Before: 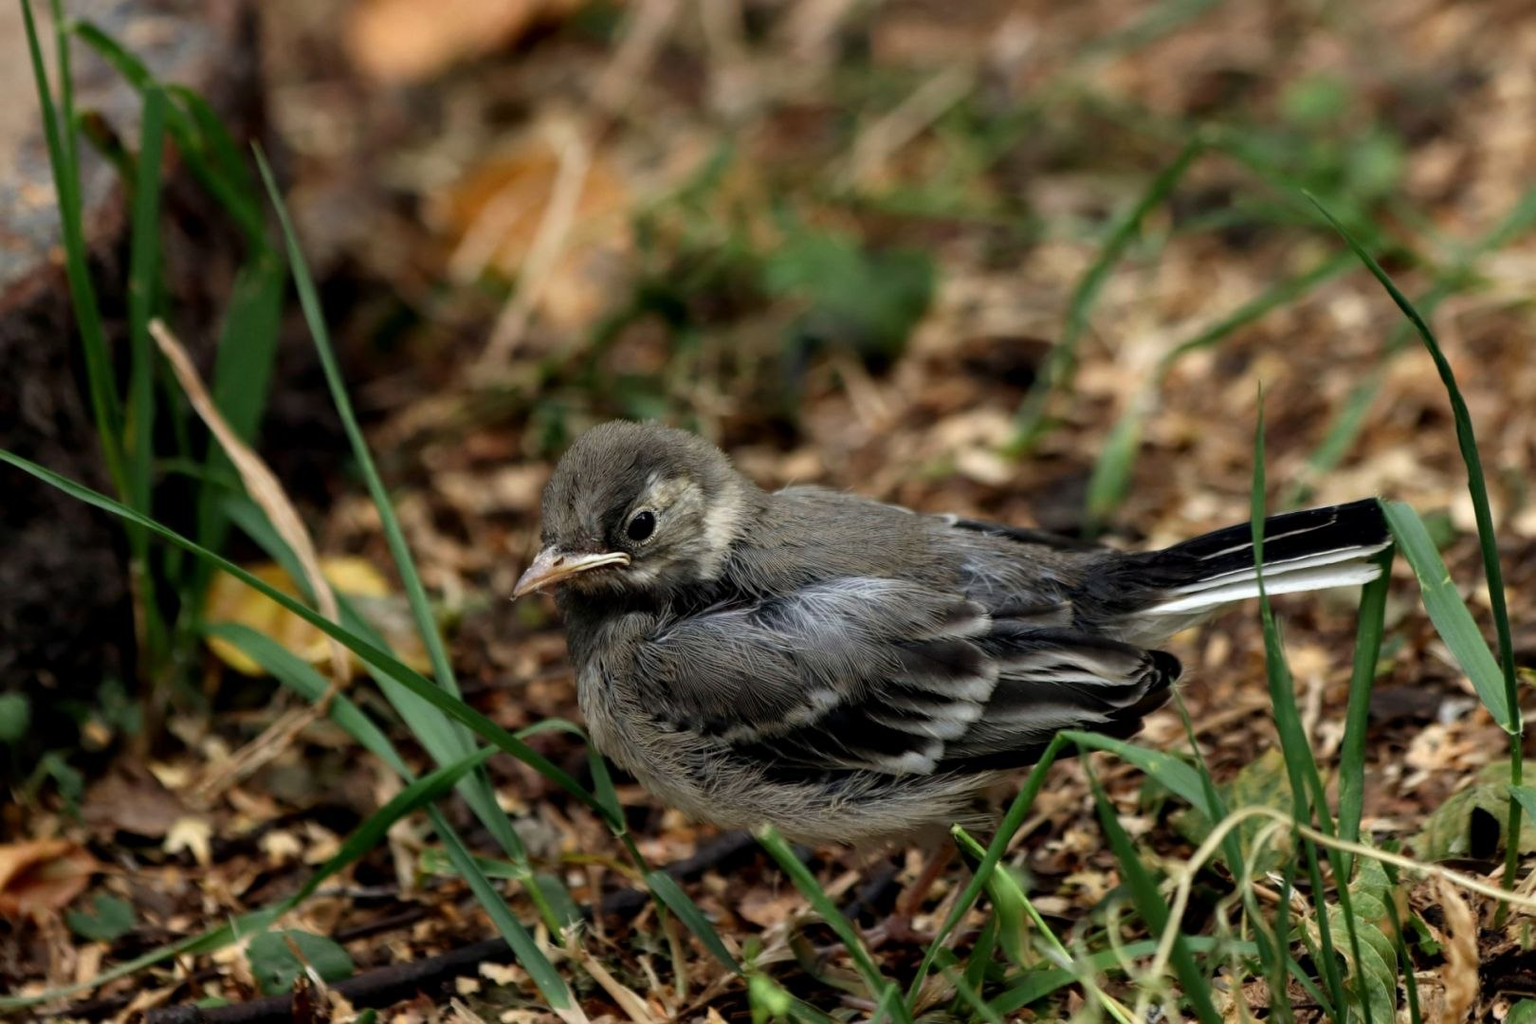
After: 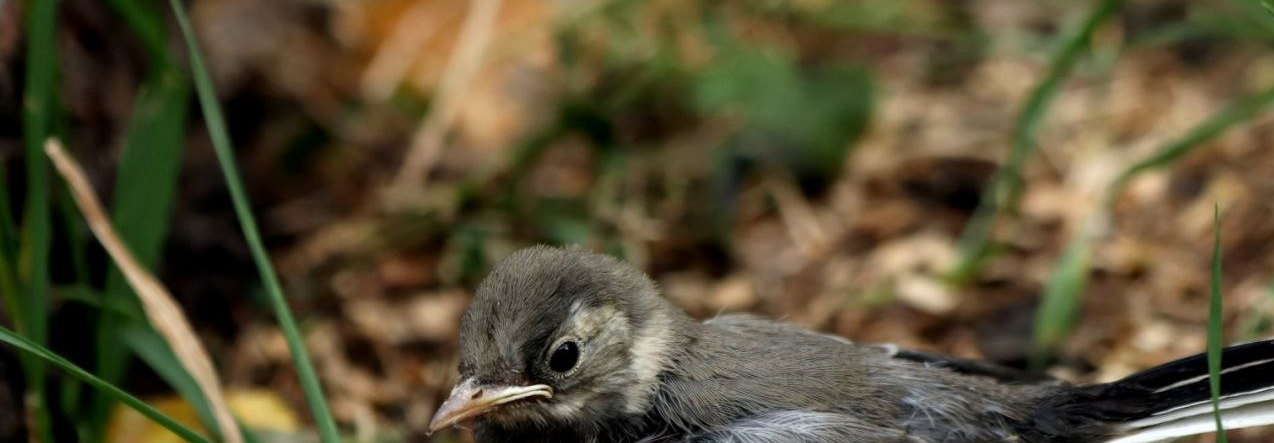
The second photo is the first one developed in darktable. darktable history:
crop: left 6.959%, top 18.378%, right 14.362%, bottom 40.582%
